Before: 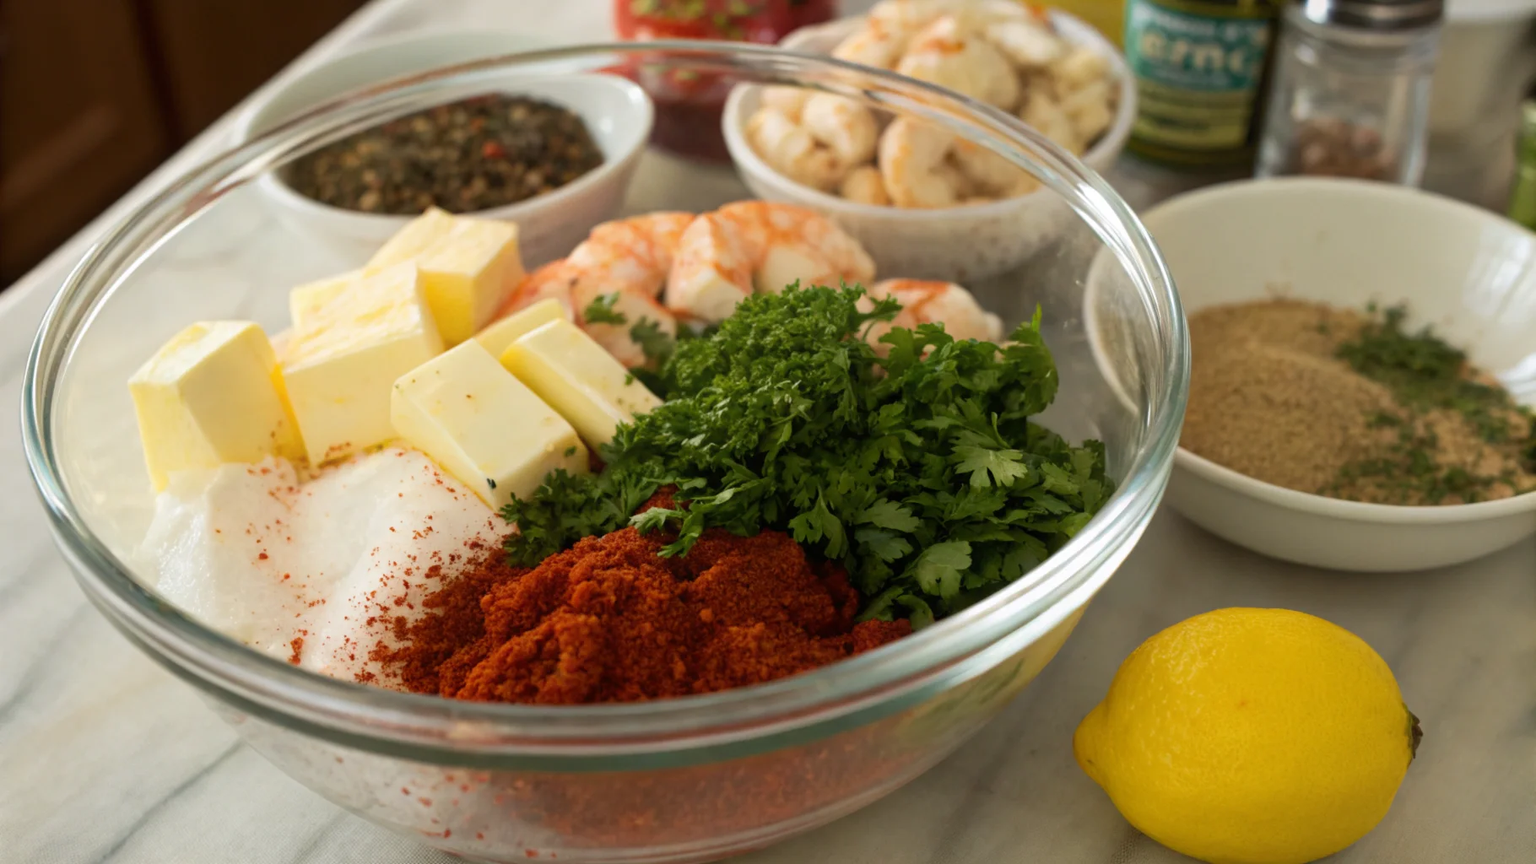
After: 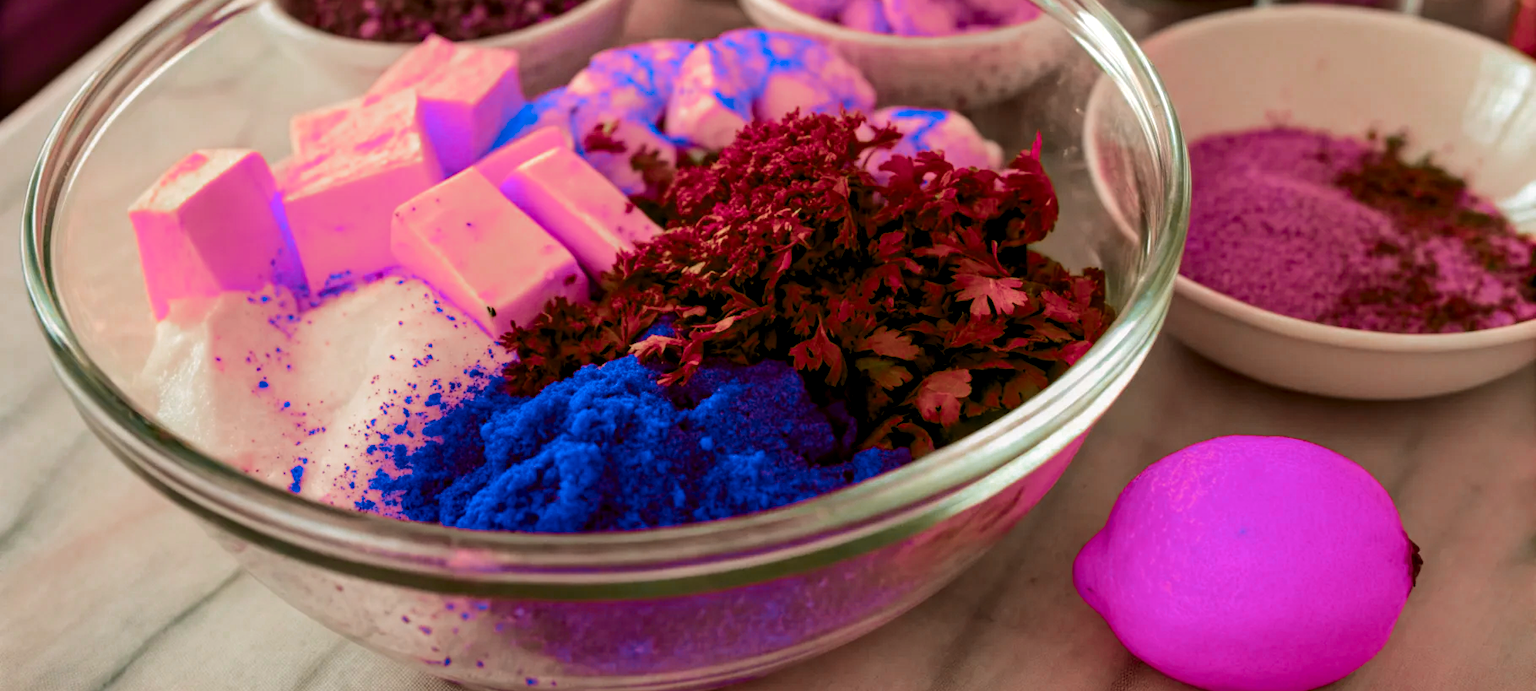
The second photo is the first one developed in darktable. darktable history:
color zones: curves: ch0 [(0.826, 0.353)]; ch1 [(0.242, 0.647) (0.889, 0.342)]; ch2 [(0.246, 0.089) (0.969, 0.068)]
crop and rotate: top 19.998%
local contrast: detail 142%
tone curve: curves: ch0 [(0, 0) (0.068, 0.031) (0.175, 0.132) (0.337, 0.304) (0.498, 0.511) (0.748, 0.762) (0.993, 0.954)]; ch1 [(0, 0) (0.294, 0.184) (0.359, 0.34) (0.362, 0.35) (0.43, 0.41) (0.476, 0.457) (0.499, 0.5) (0.529, 0.523) (0.677, 0.762) (1, 1)]; ch2 [(0, 0) (0.431, 0.419) (0.495, 0.502) (0.524, 0.534) (0.557, 0.56) (0.634, 0.654) (0.728, 0.722) (1, 1)], color space Lab, independent channels, preserve colors none
shadows and highlights: radius 125.46, shadows 30.51, highlights -30.51, low approximation 0.01, soften with gaussian
